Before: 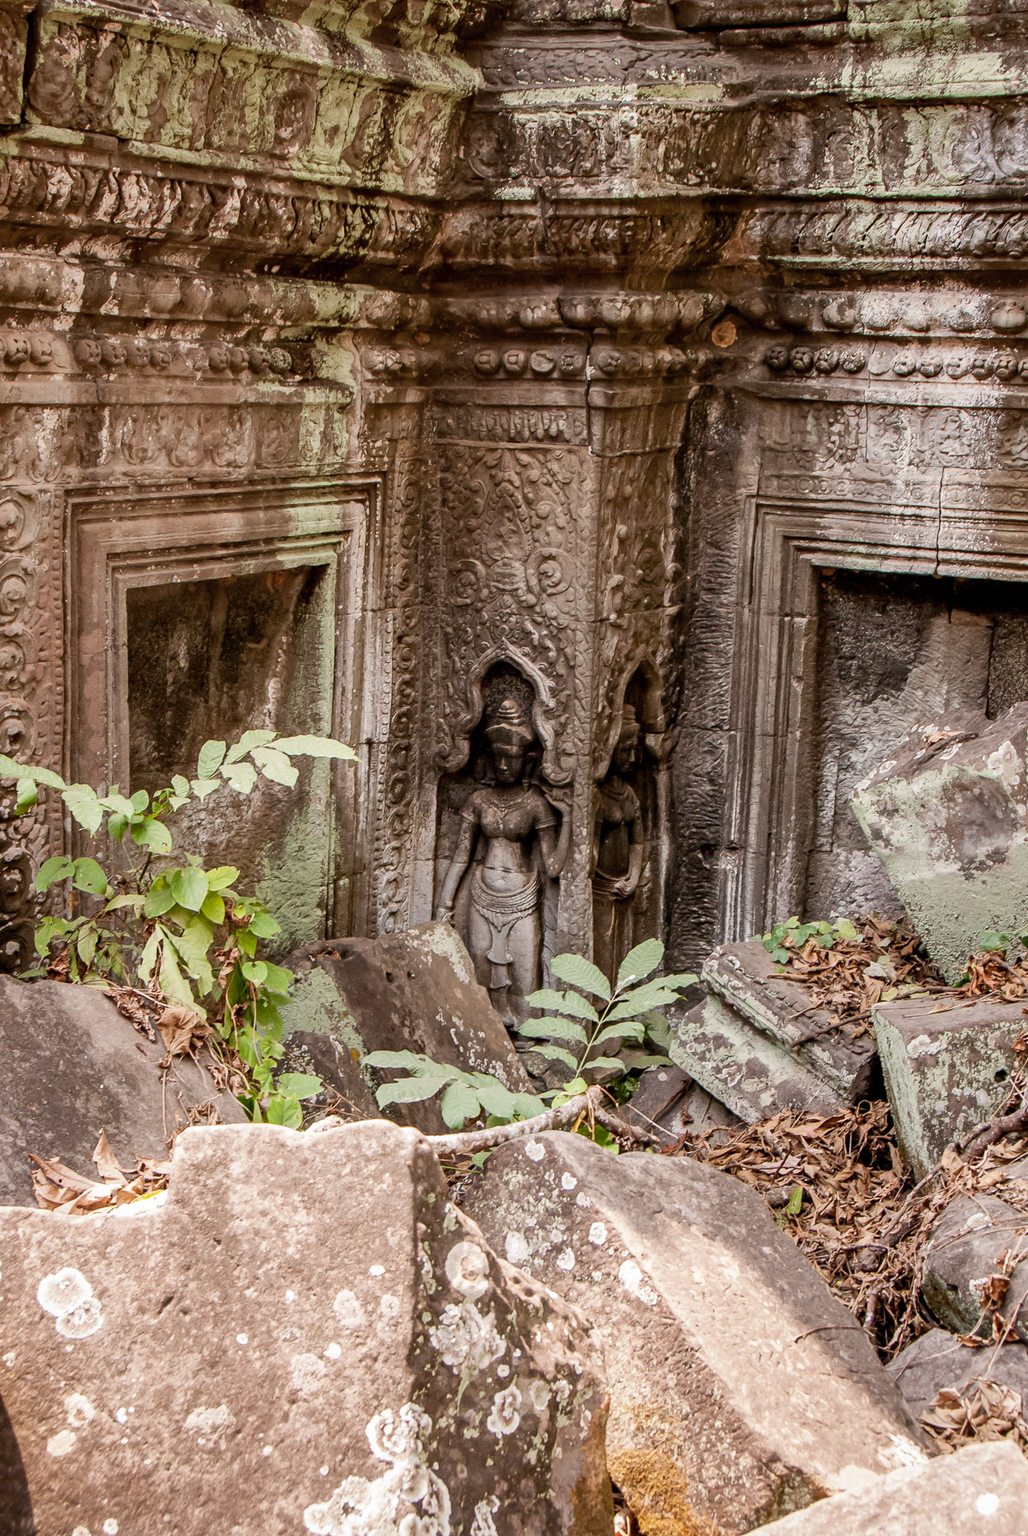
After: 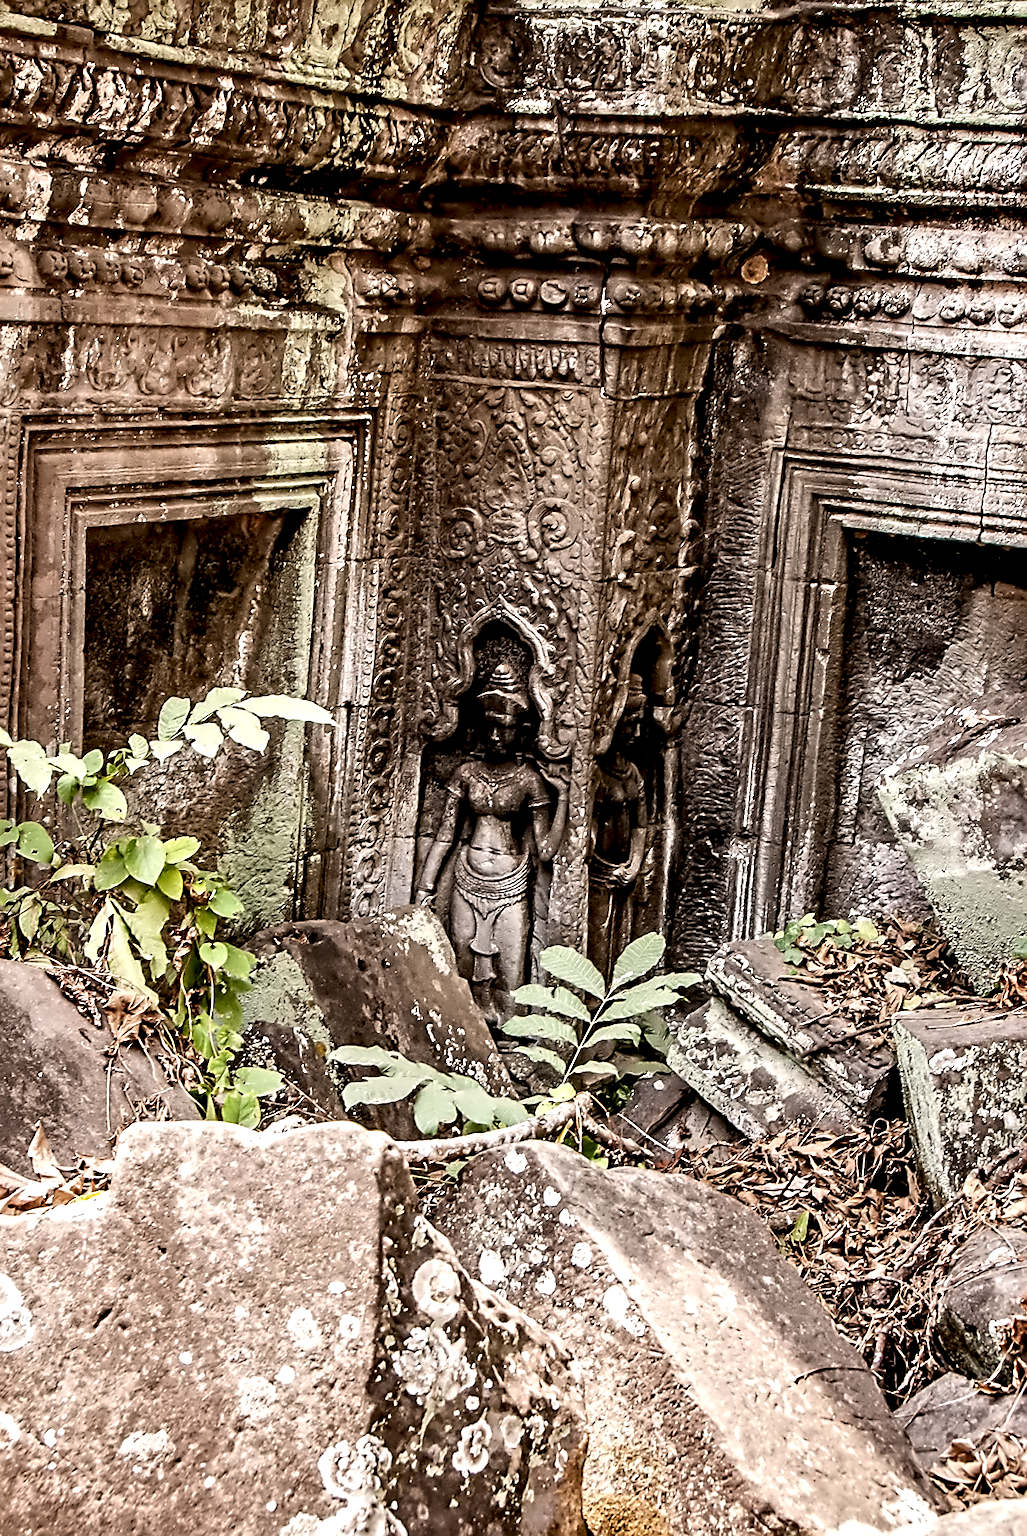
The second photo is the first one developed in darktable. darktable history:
base curve: curves: ch0 [(0, 0) (0.283, 0.295) (1, 1)], preserve colors none
crop and rotate: angle -1.96°, left 3.097%, top 4.154%, right 1.586%, bottom 0.529%
contrast equalizer: octaves 7, y [[0.5, 0.542, 0.583, 0.625, 0.667, 0.708], [0.5 ×6], [0.5 ×6], [0, 0.033, 0.067, 0.1, 0.133, 0.167], [0, 0.05, 0.1, 0.15, 0.2, 0.25]]
sharpen: on, module defaults
local contrast: highlights 123%, shadows 126%, detail 140%, midtone range 0.254
